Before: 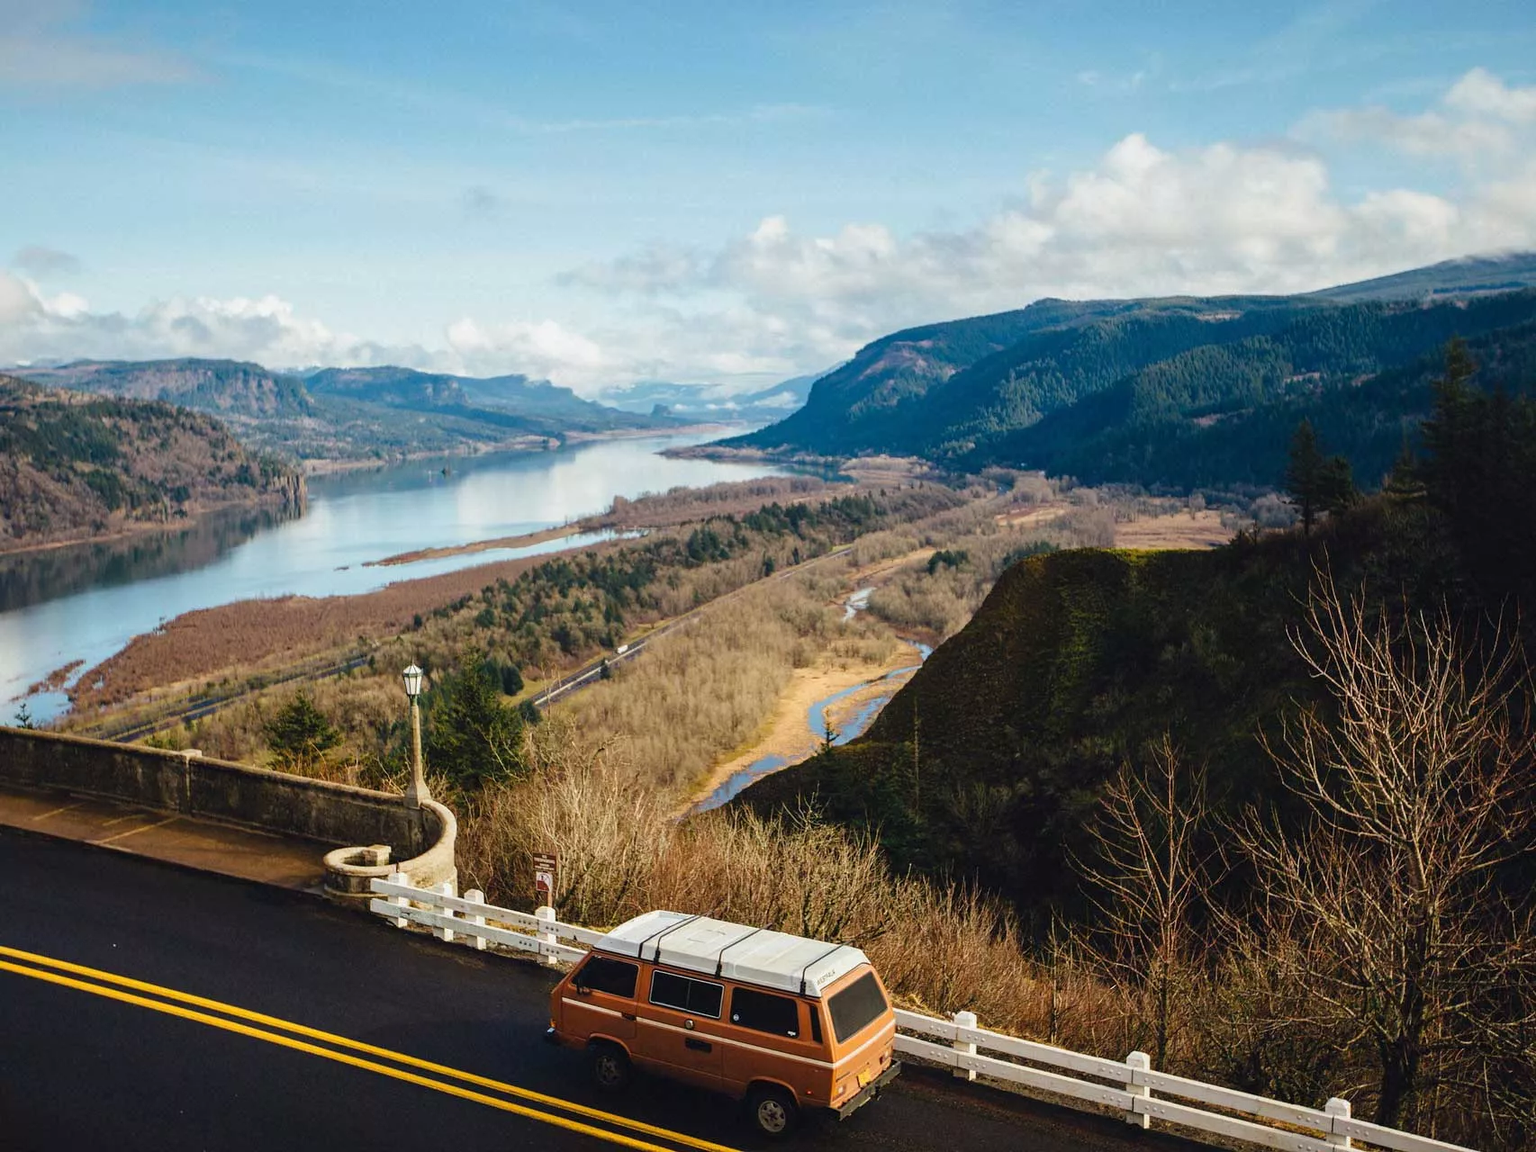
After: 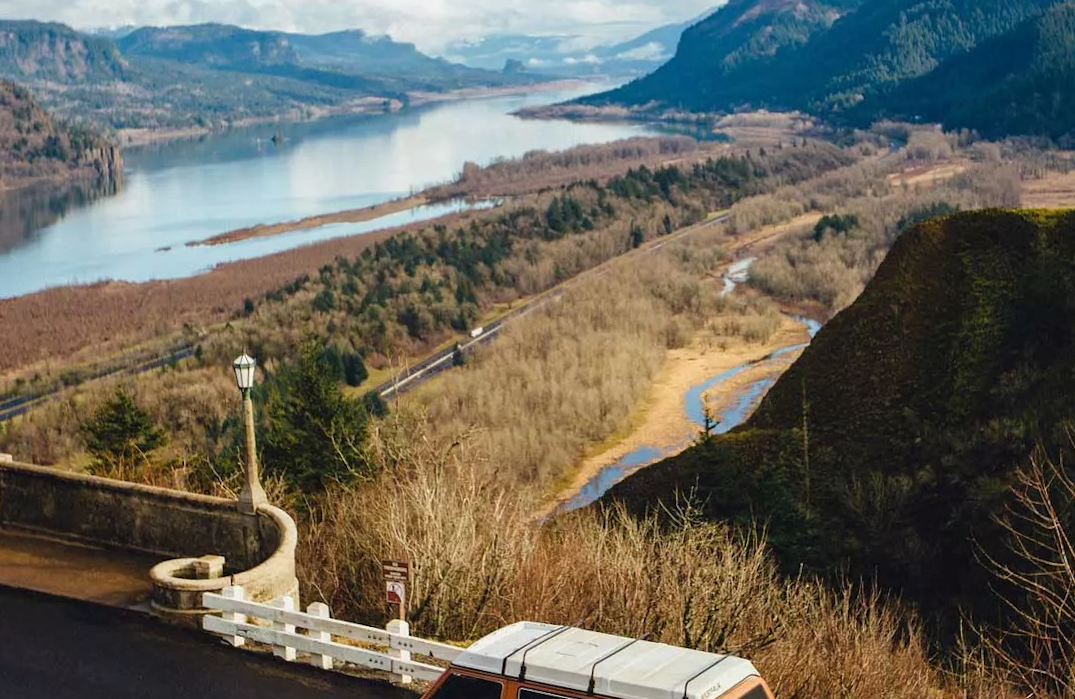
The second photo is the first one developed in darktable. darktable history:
crop: left 13.312%, top 31.28%, right 24.627%, bottom 15.582%
rotate and perspective: rotation -1.24°, automatic cropping off
